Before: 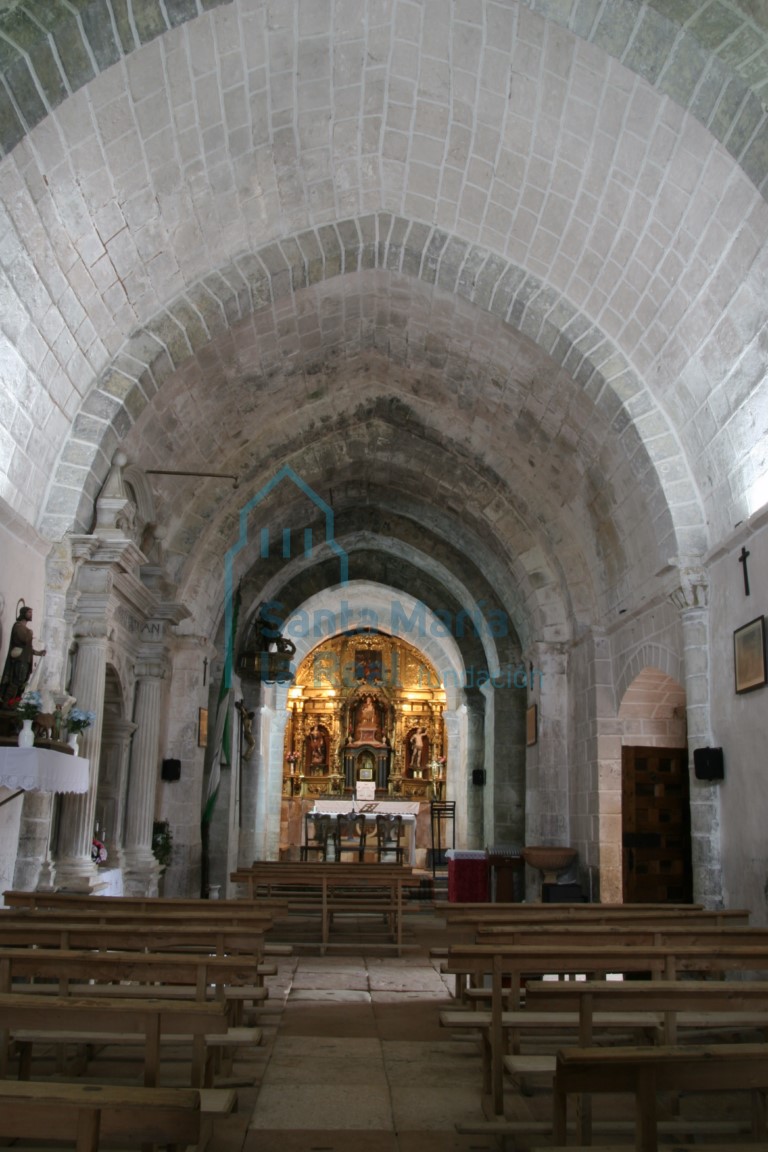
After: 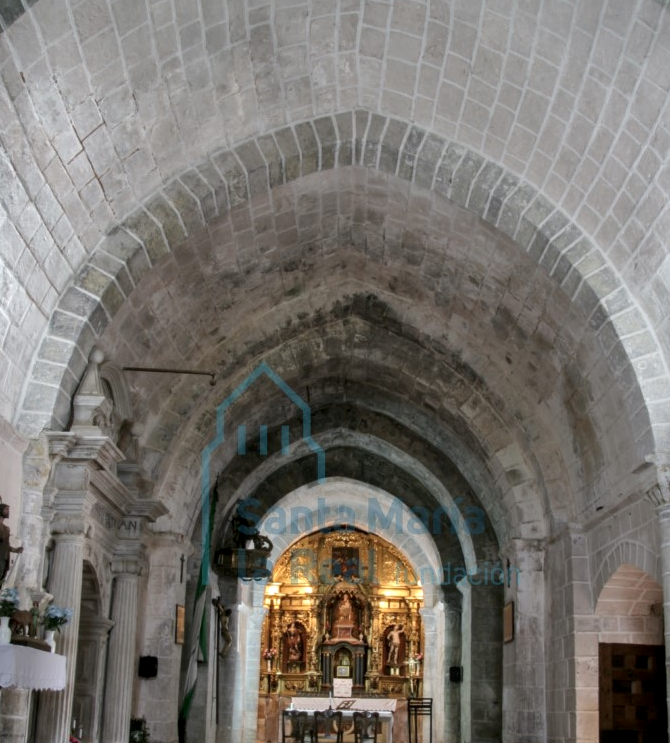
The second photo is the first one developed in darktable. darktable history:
crop: left 3.015%, top 8.969%, right 9.647%, bottom 26.457%
contrast brightness saturation: saturation -0.05
local contrast: detail 130%
shadows and highlights: soften with gaussian
